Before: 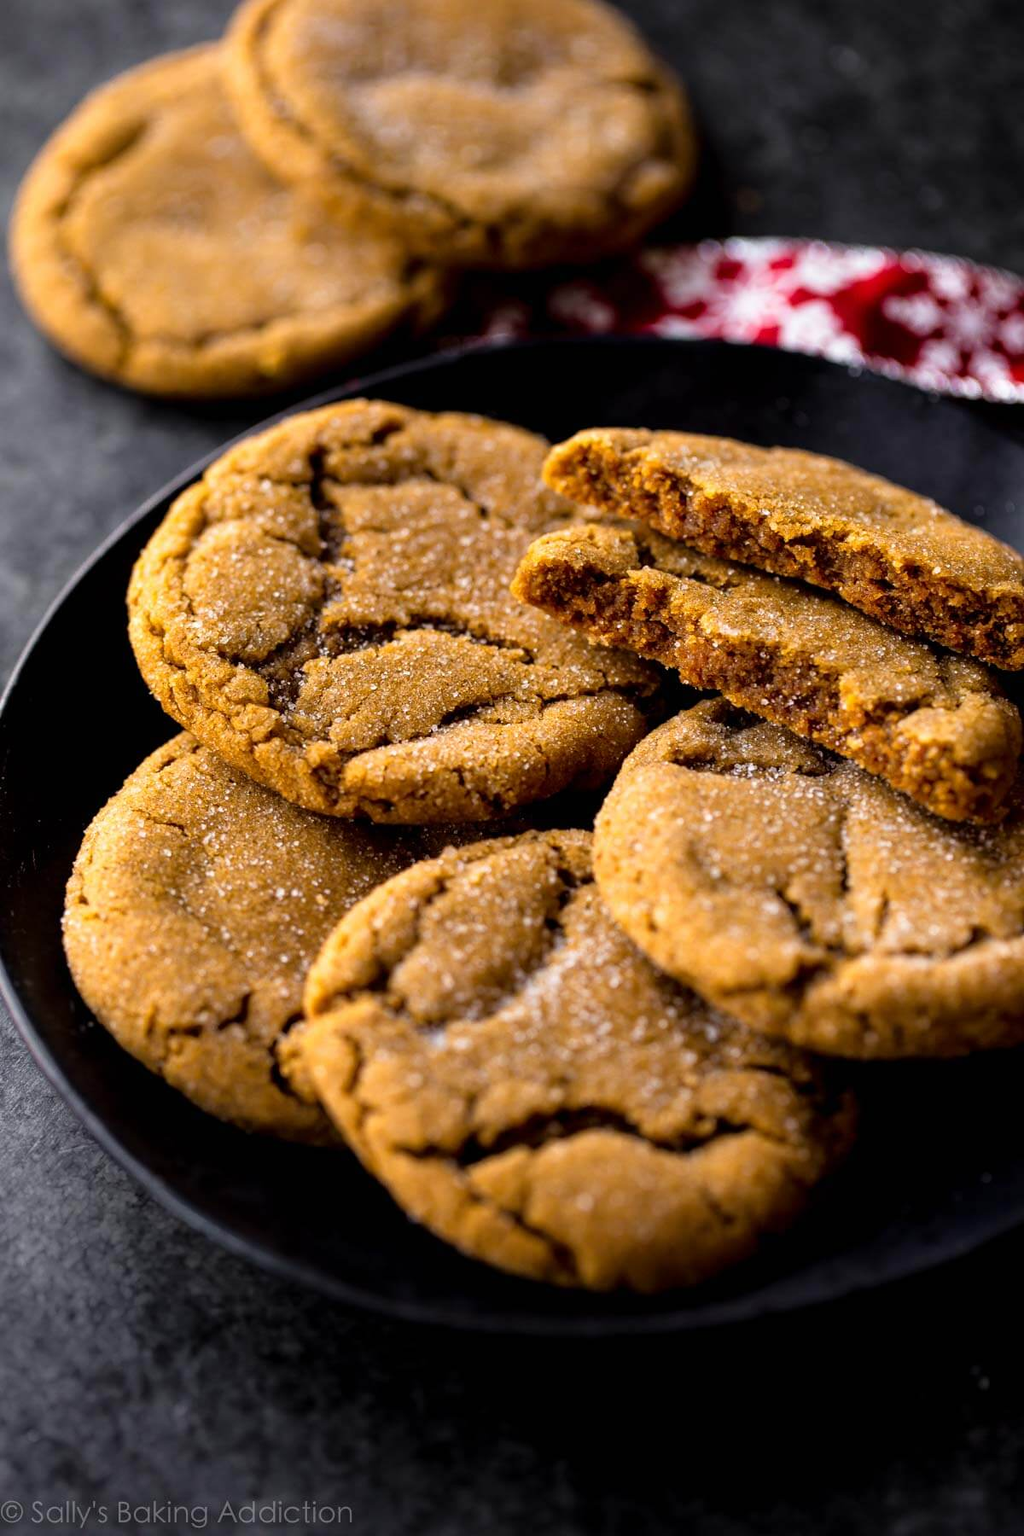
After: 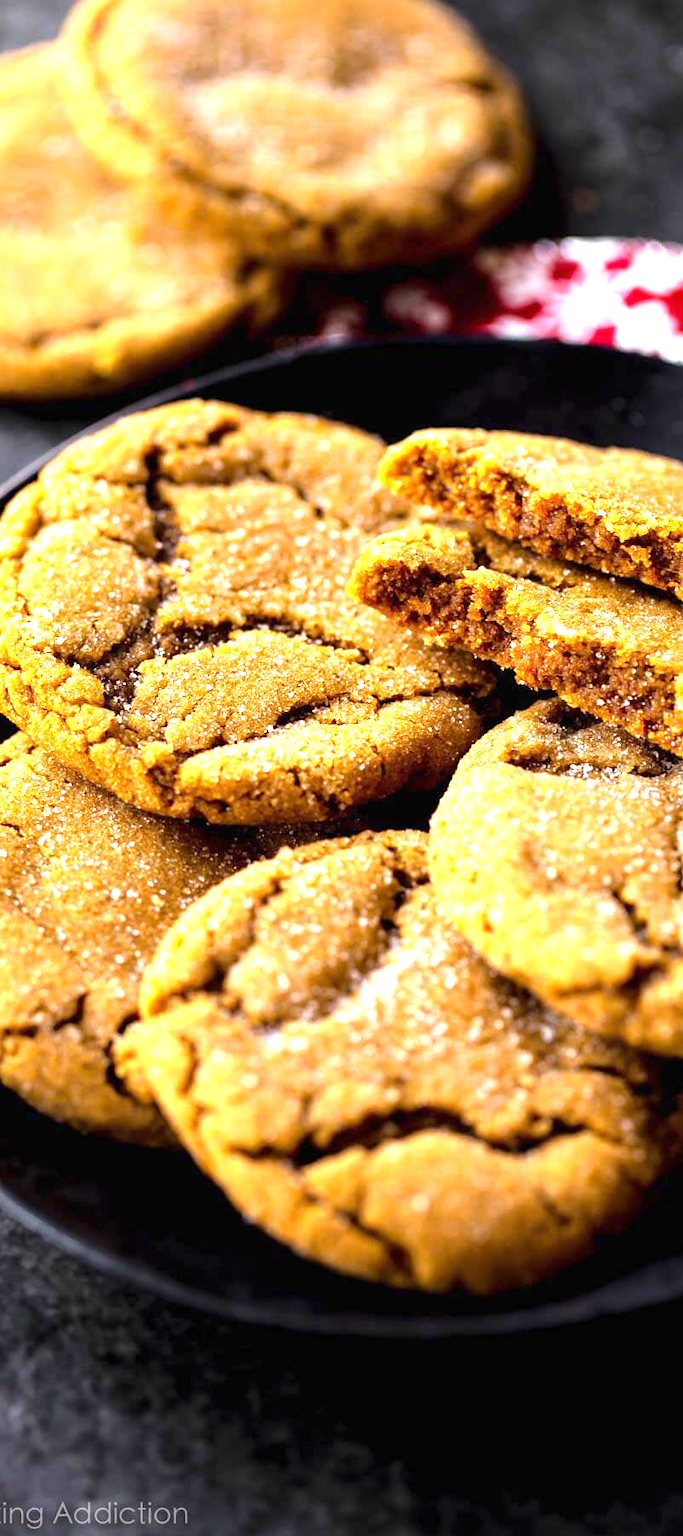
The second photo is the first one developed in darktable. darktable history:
crop and rotate: left 16.14%, right 17.175%
exposure: black level correction 0, exposure 1.393 EV, compensate exposure bias true, compensate highlight preservation false
